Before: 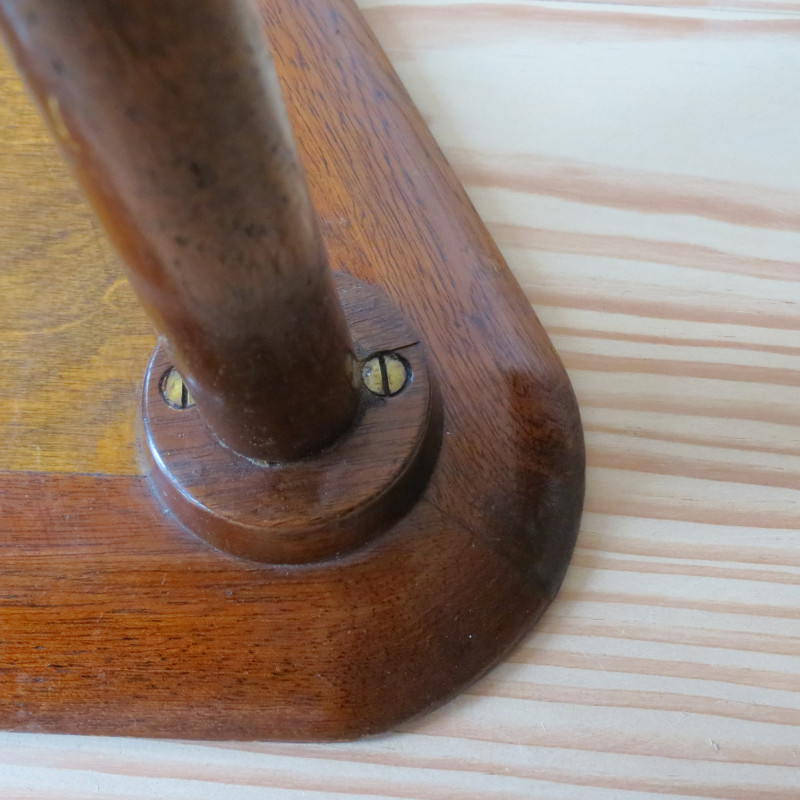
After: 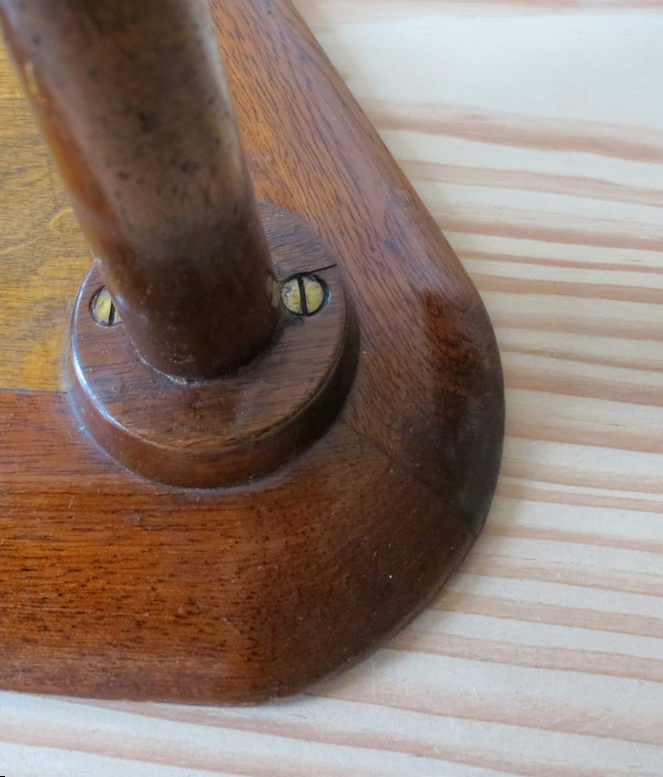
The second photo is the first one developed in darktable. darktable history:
rotate and perspective: rotation 0.72°, lens shift (vertical) -0.352, lens shift (horizontal) -0.051, crop left 0.152, crop right 0.859, crop top 0.019, crop bottom 0.964
local contrast: highlights 100%, shadows 100%, detail 120%, midtone range 0.2
